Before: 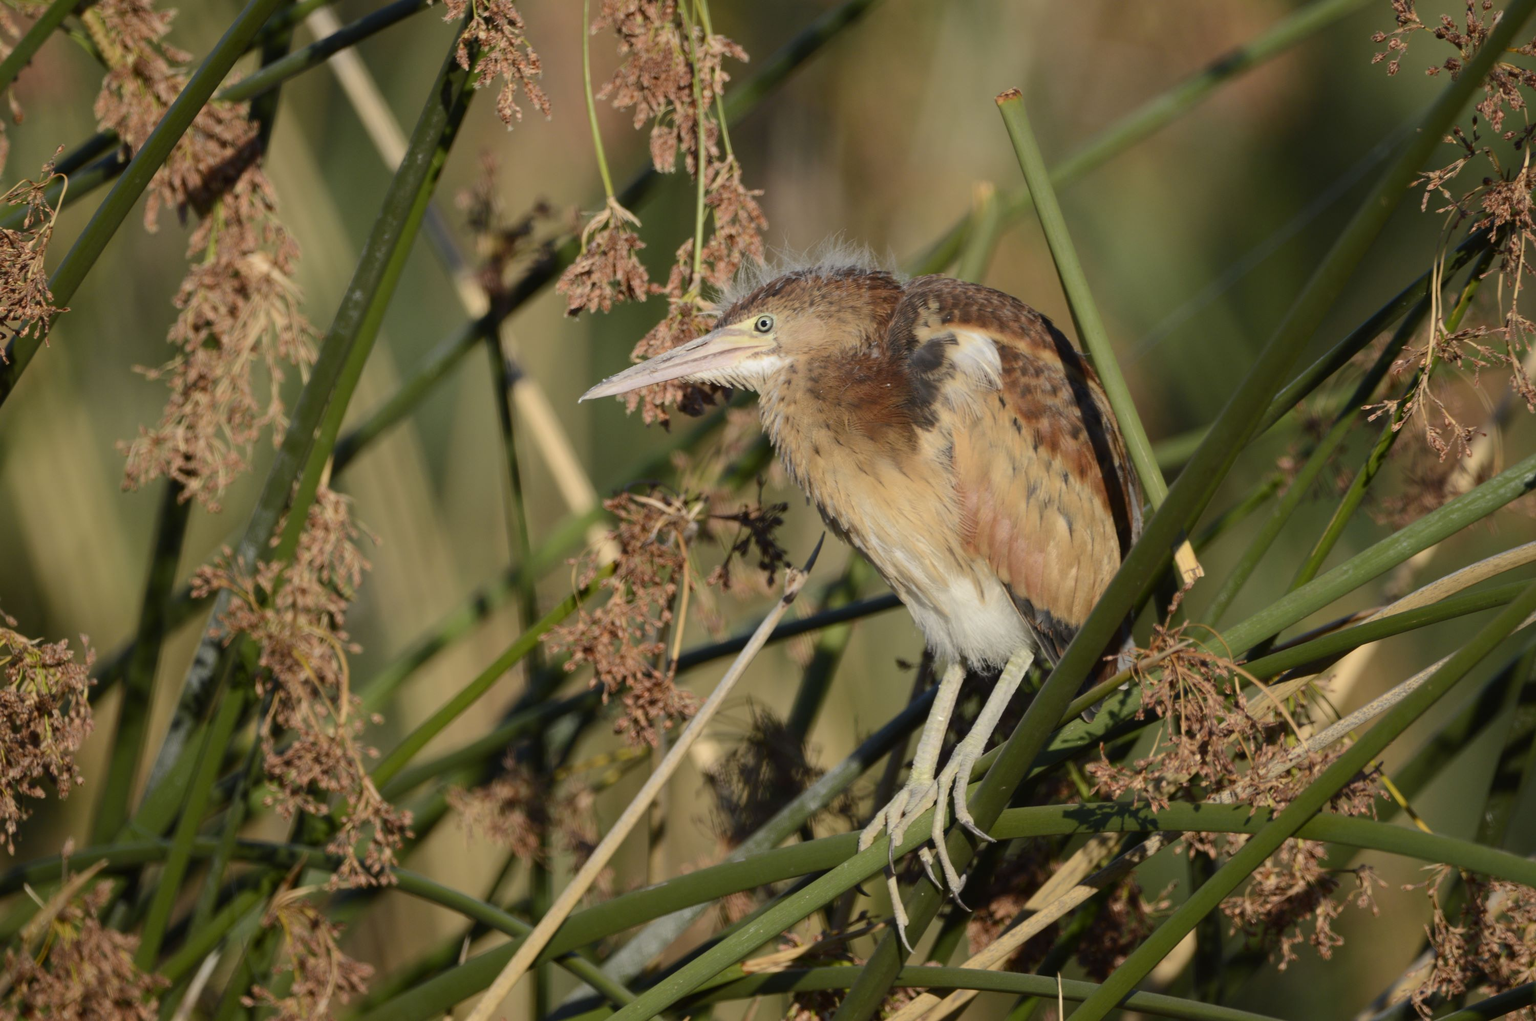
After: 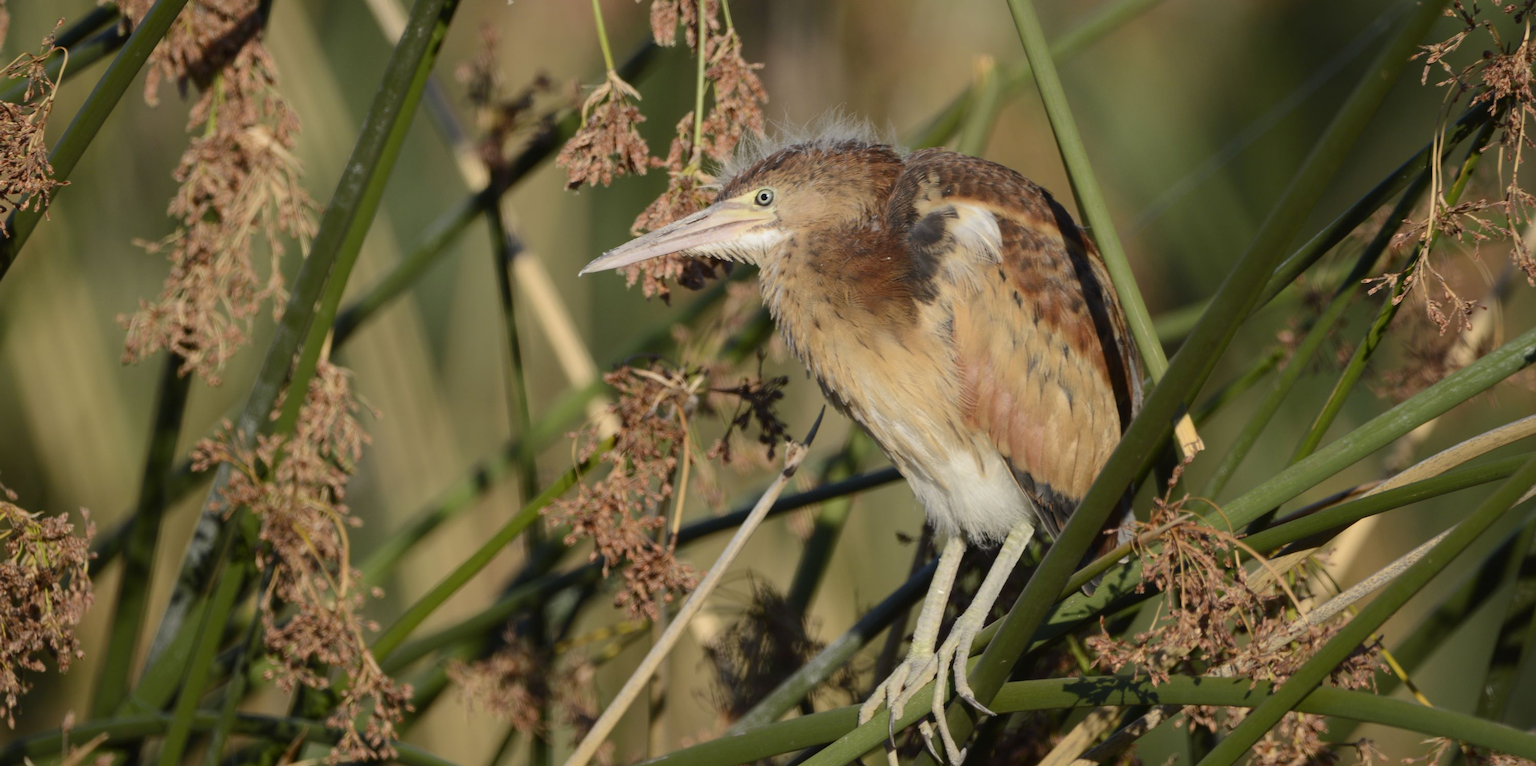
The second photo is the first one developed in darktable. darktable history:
crop and rotate: top 12.451%, bottom 12.468%
